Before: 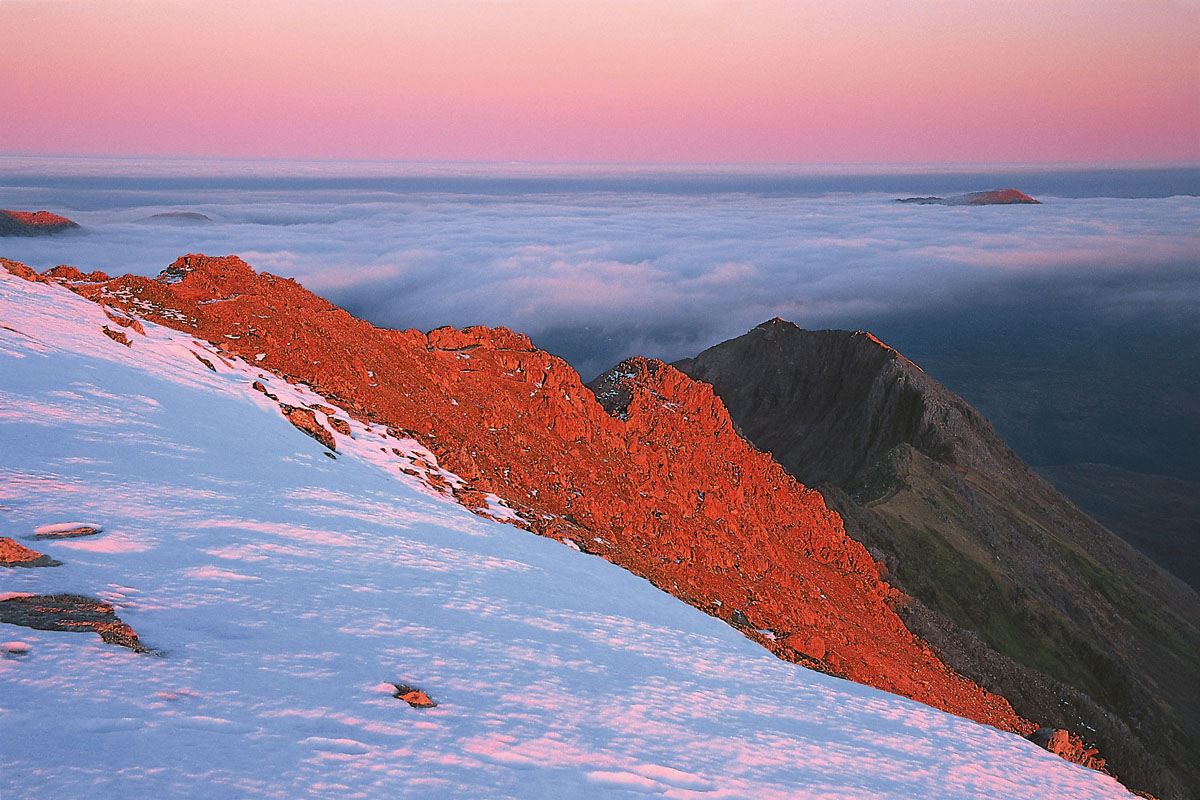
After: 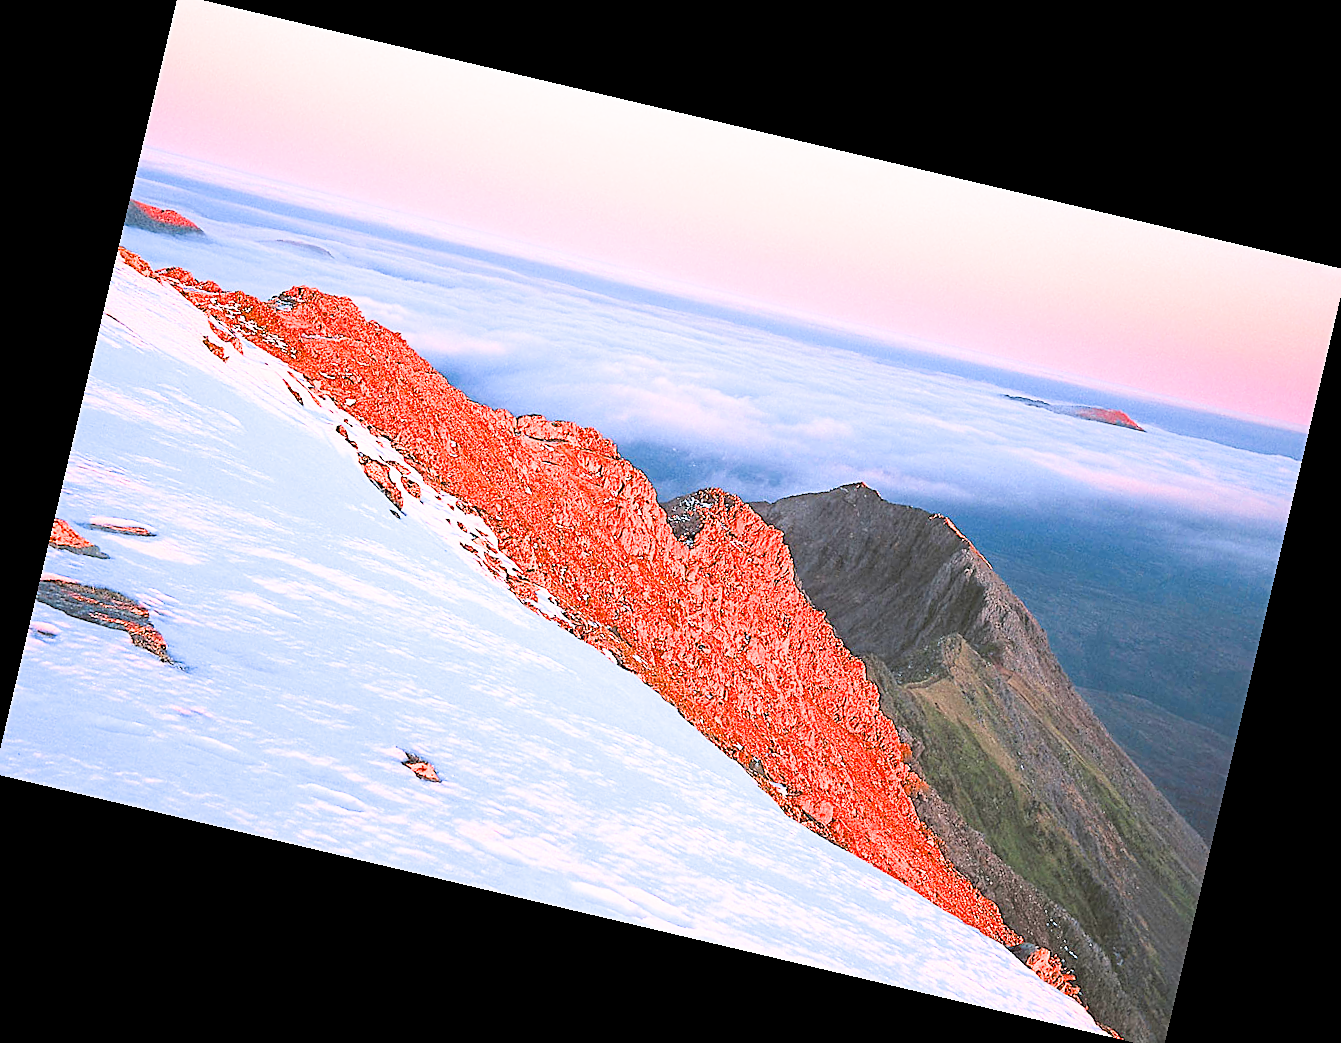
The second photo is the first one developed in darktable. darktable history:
crop: left 0.434%, top 0.485%, right 0.244%, bottom 0.386%
sharpen: on, module defaults
rotate and perspective: rotation 13.27°, automatic cropping off
filmic rgb: black relative exposure -7.75 EV, white relative exposure 4.4 EV, threshold 3 EV, target black luminance 0%, hardness 3.76, latitude 50.51%, contrast 1.074, highlights saturation mix 10%, shadows ↔ highlights balance -0.22%, color science v4 (2020), enable highlight reconstruction true
exposure: exposure 2 EV, compensate highlight preservation false
